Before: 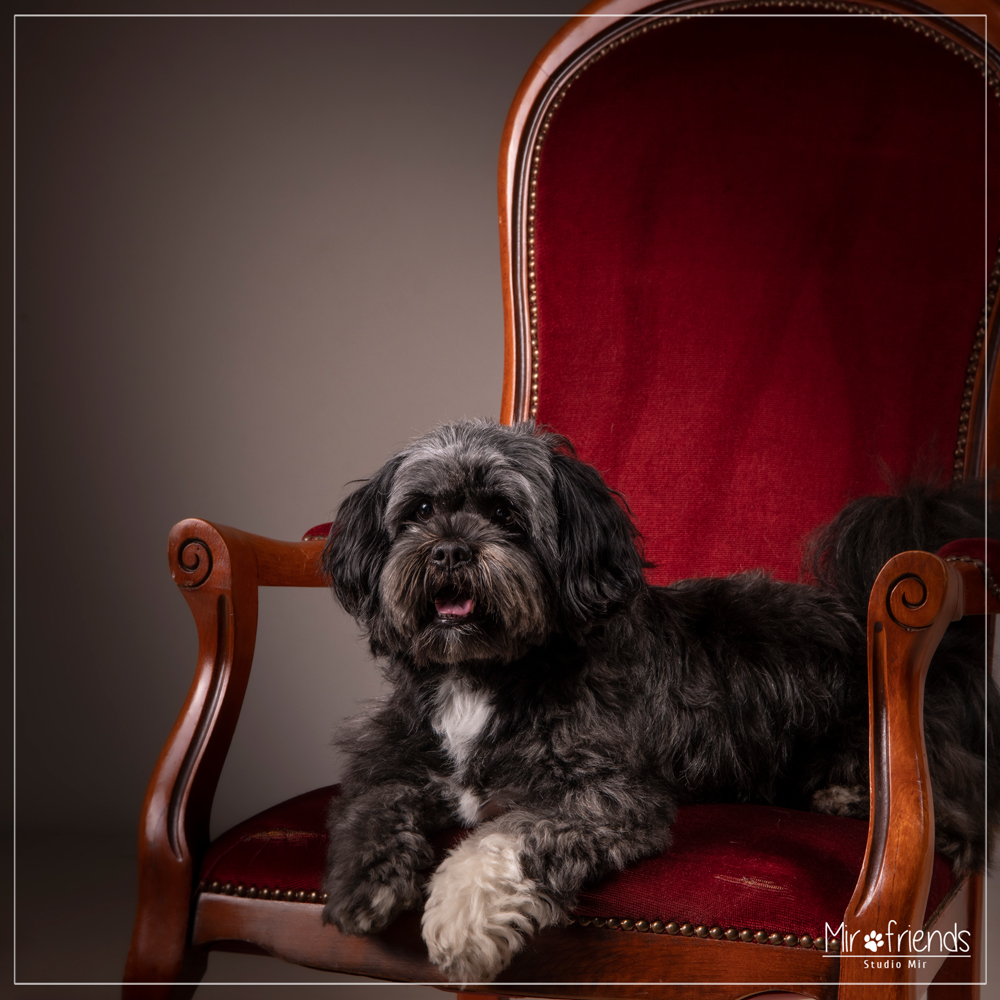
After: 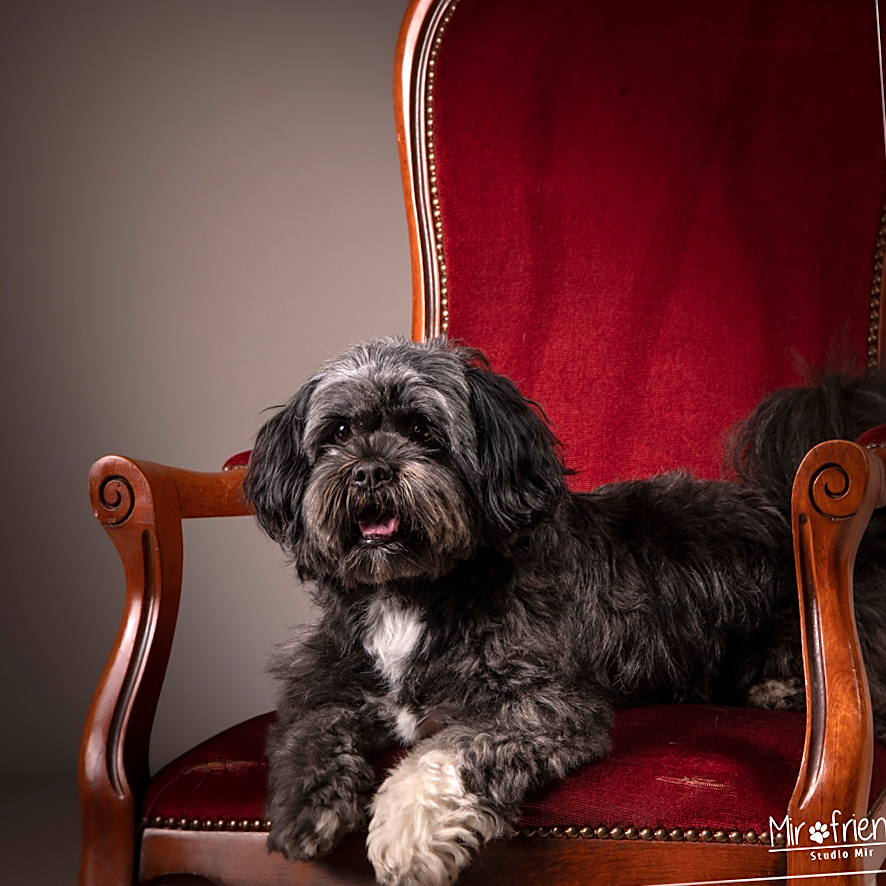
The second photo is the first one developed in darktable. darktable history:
sharpen: on, module defaults
exposure: exposure 0.605 EV, compensate highlight preservation false
crop and rotate: angle 3.79°, left 5.719%, top 5.69%
